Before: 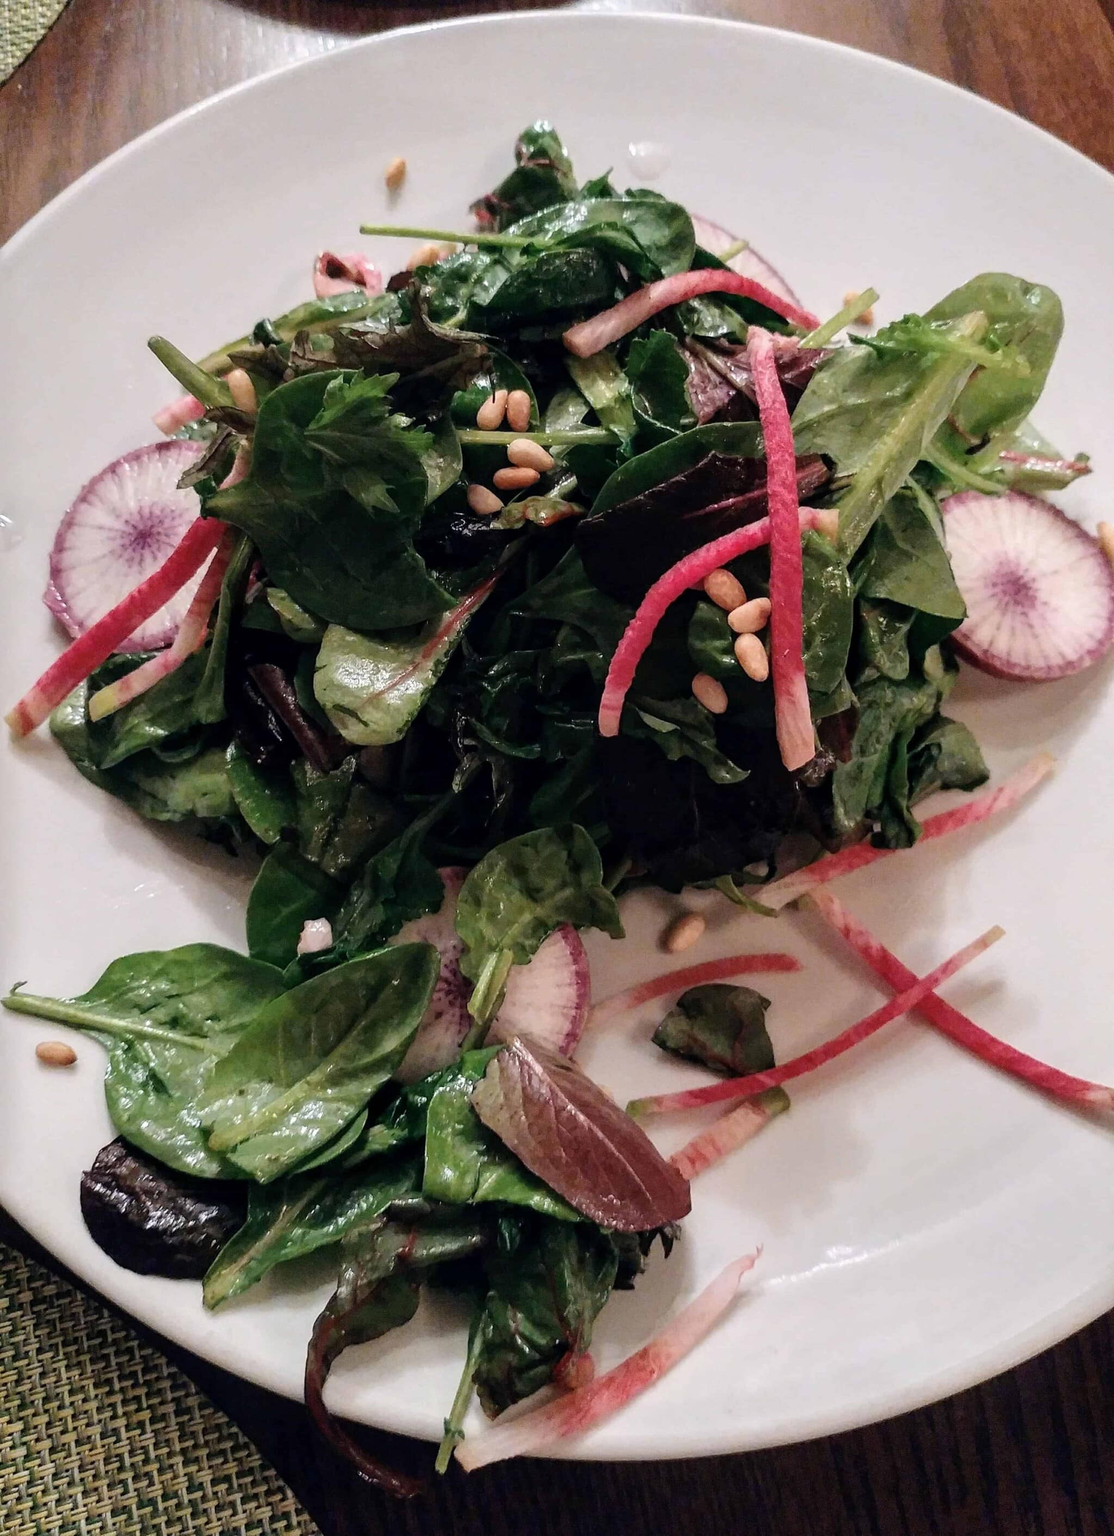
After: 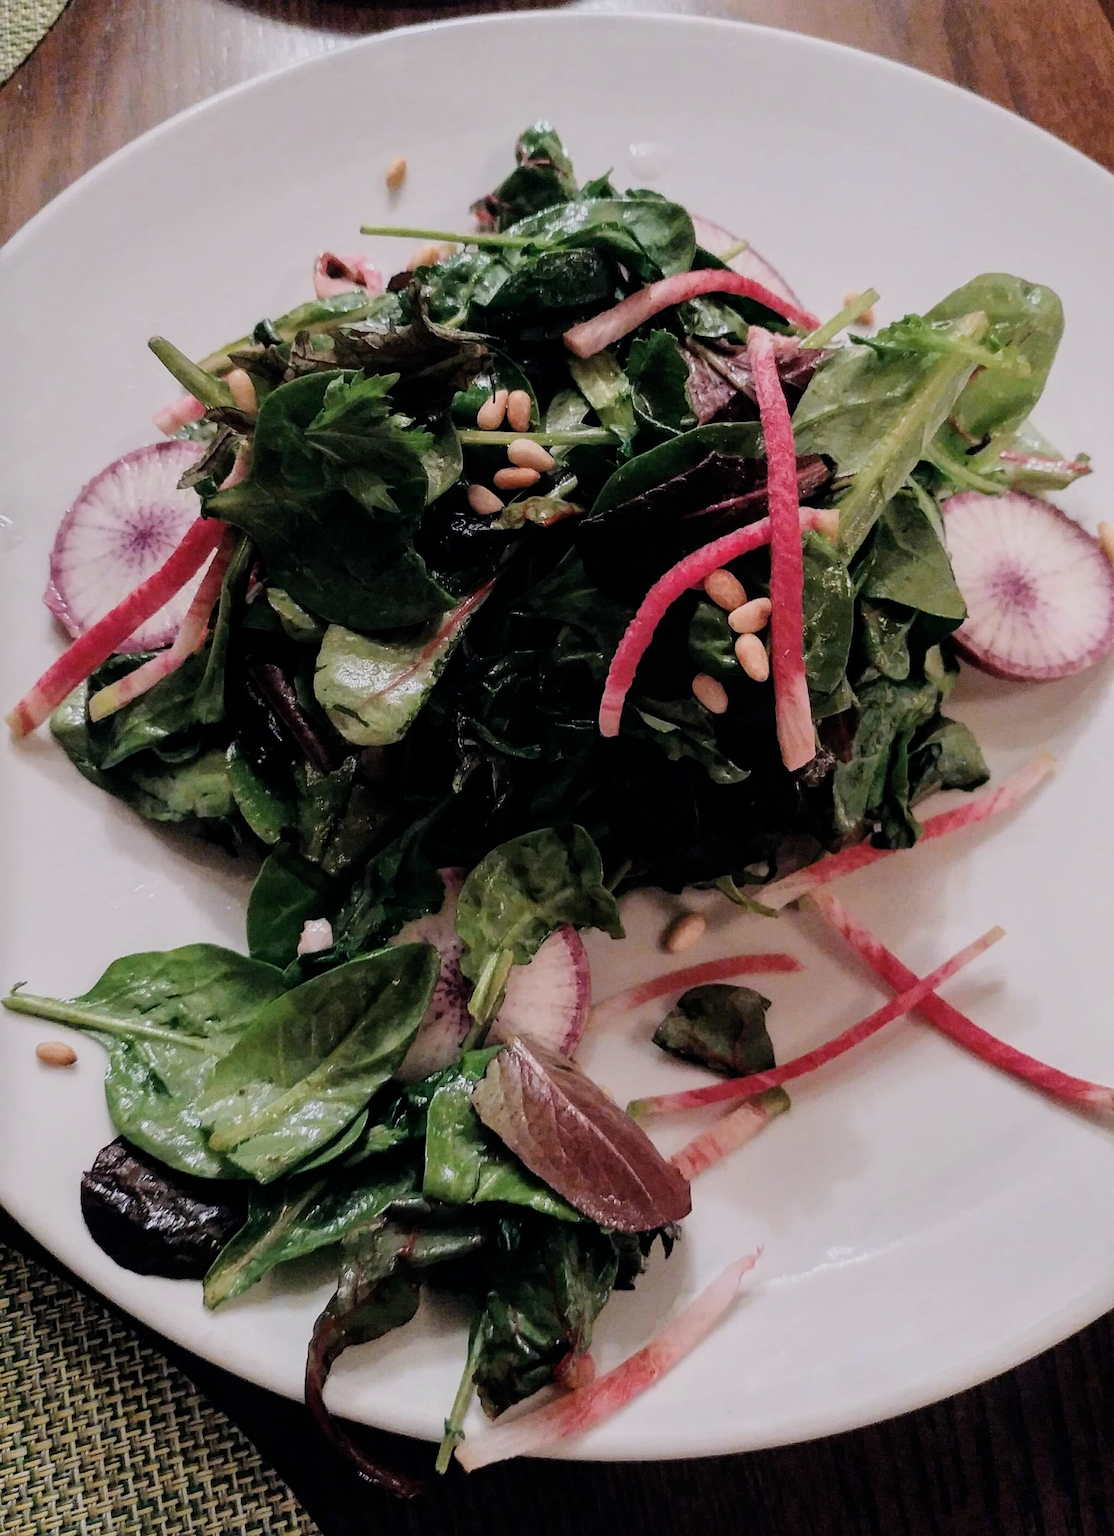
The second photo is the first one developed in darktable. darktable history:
filmic rgb: hardness 4.17
white balance: red 1.009, blue 1.027
